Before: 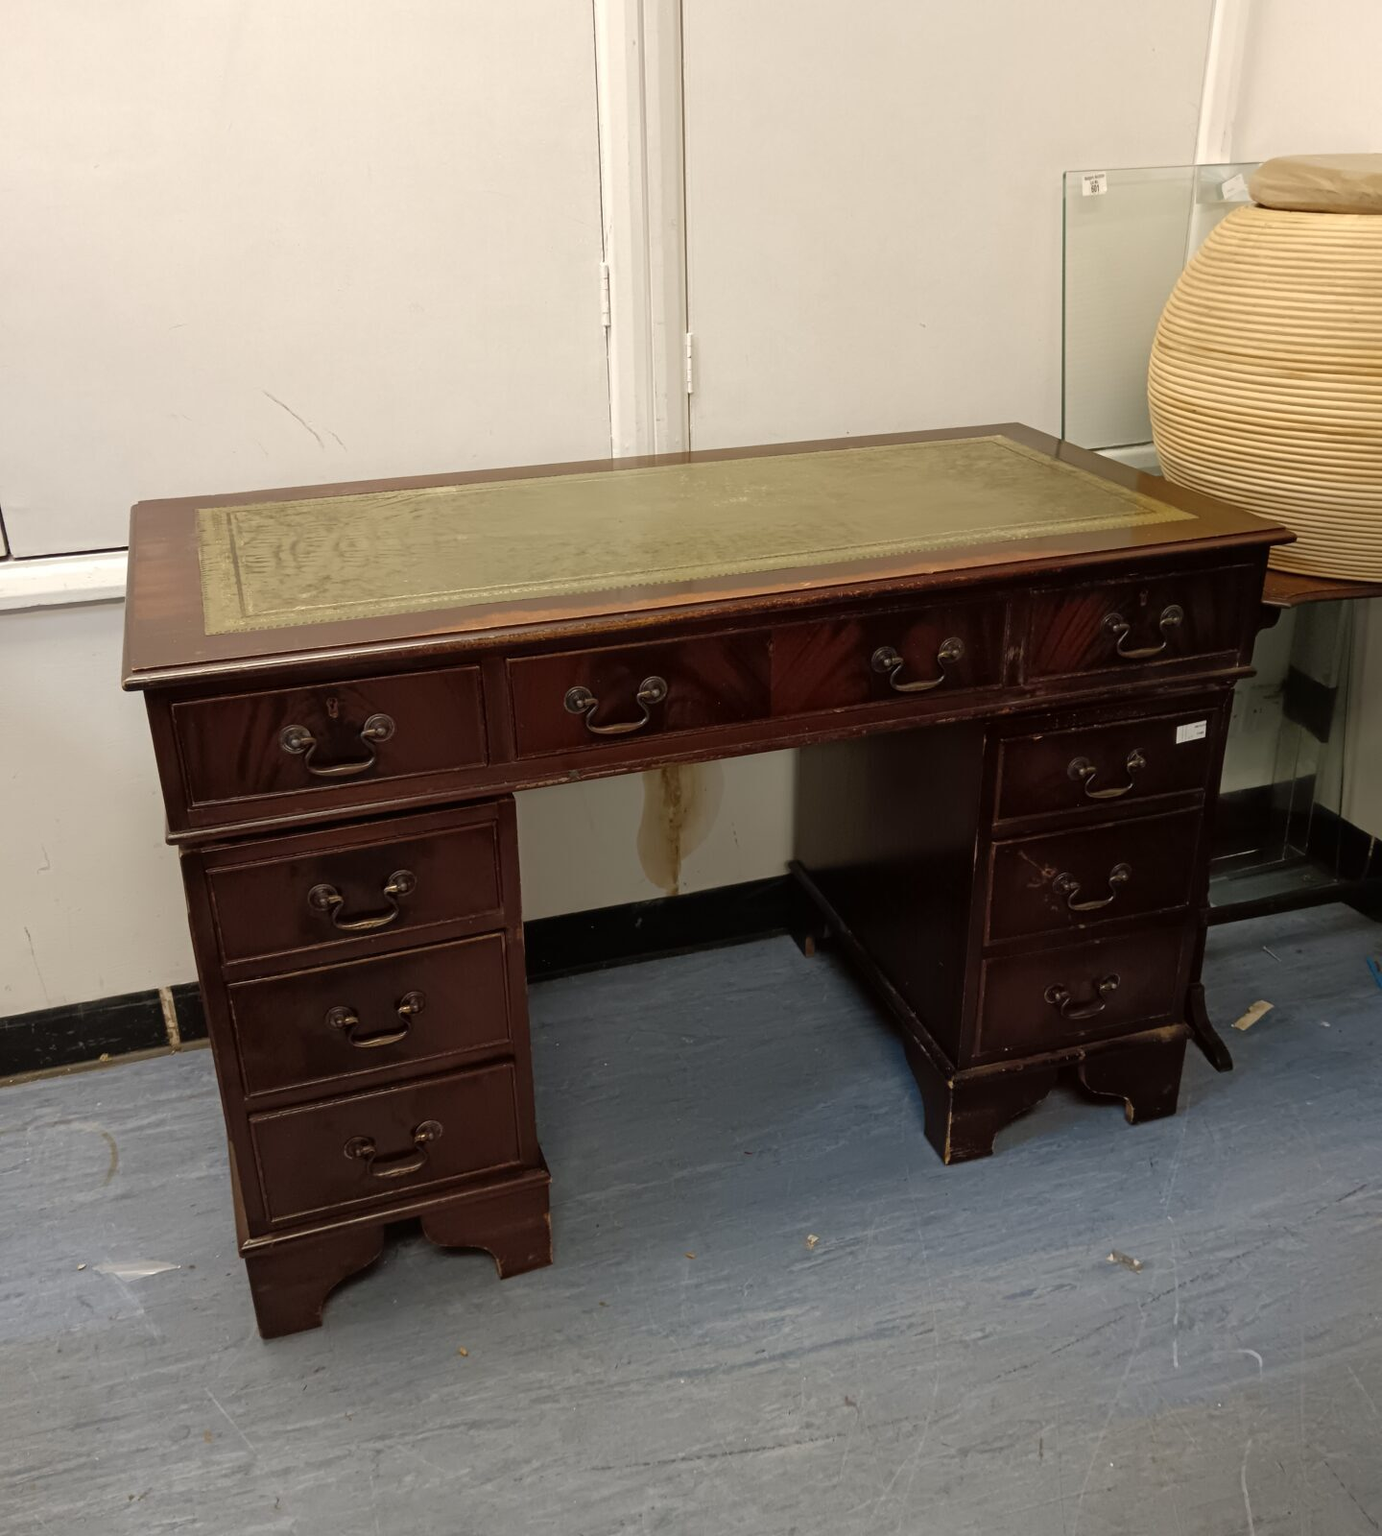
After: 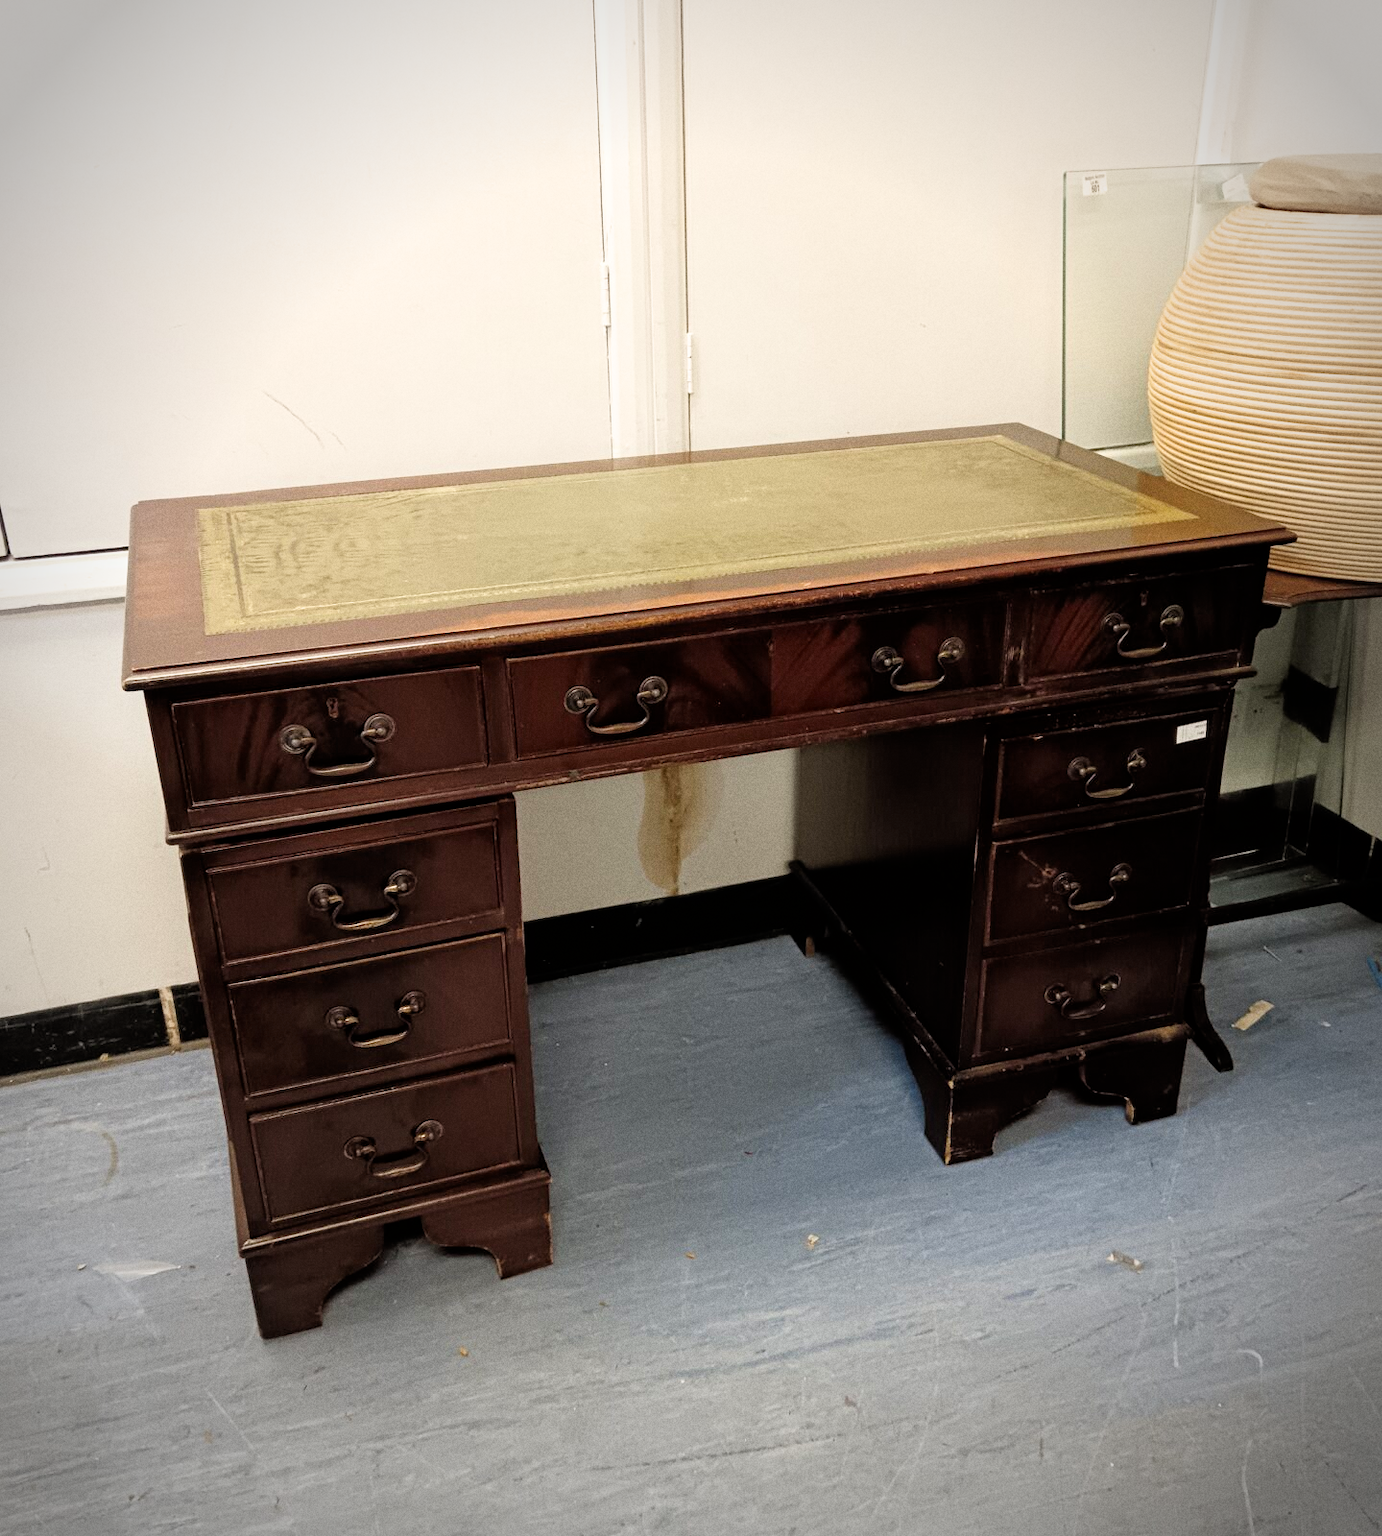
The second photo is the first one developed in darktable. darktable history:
exposure: exposure 0.95 EV, compensate highlight preservation false
filmic rgb: black relative exposure -5.83 EV, white relative exposure 3.4 EV, hardness 3.68
vignetting: automatic ratio true
grain: on, module defaults
